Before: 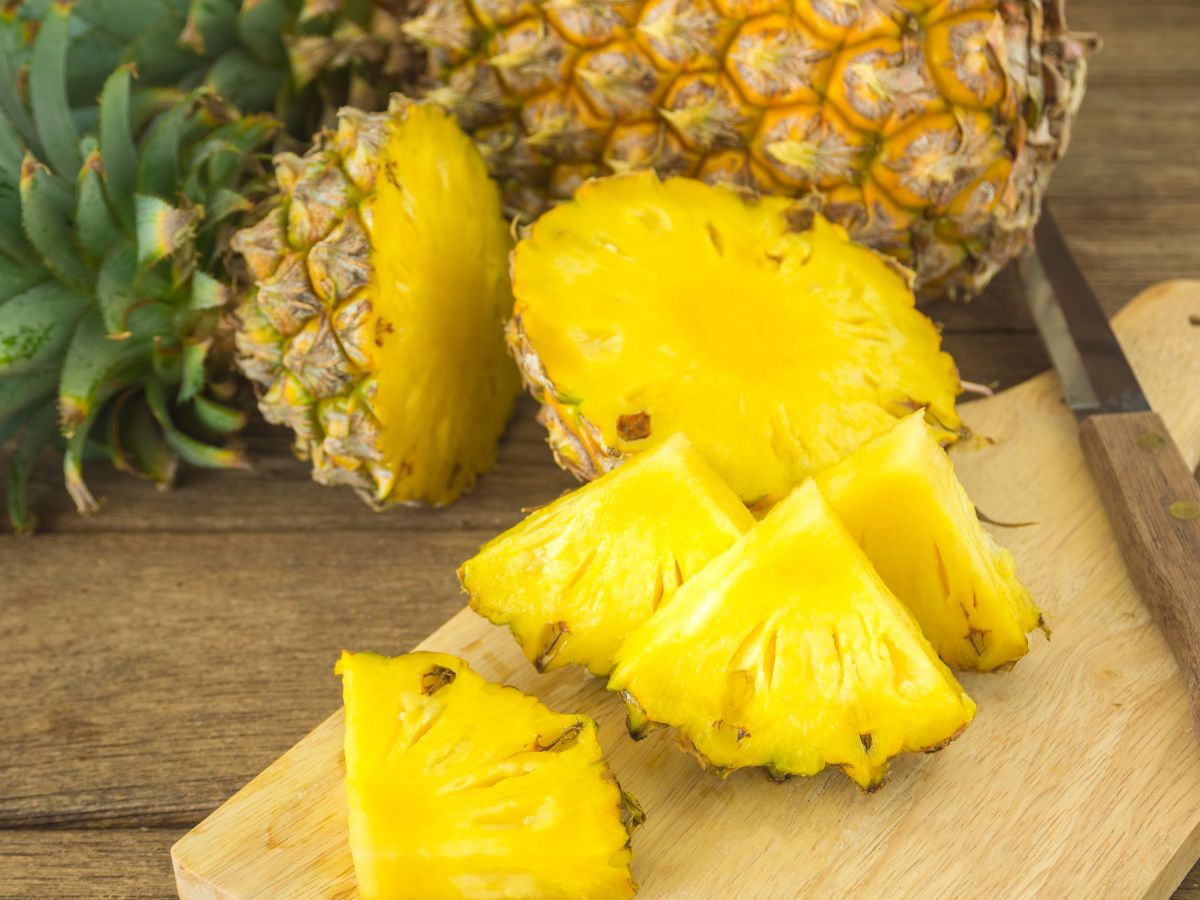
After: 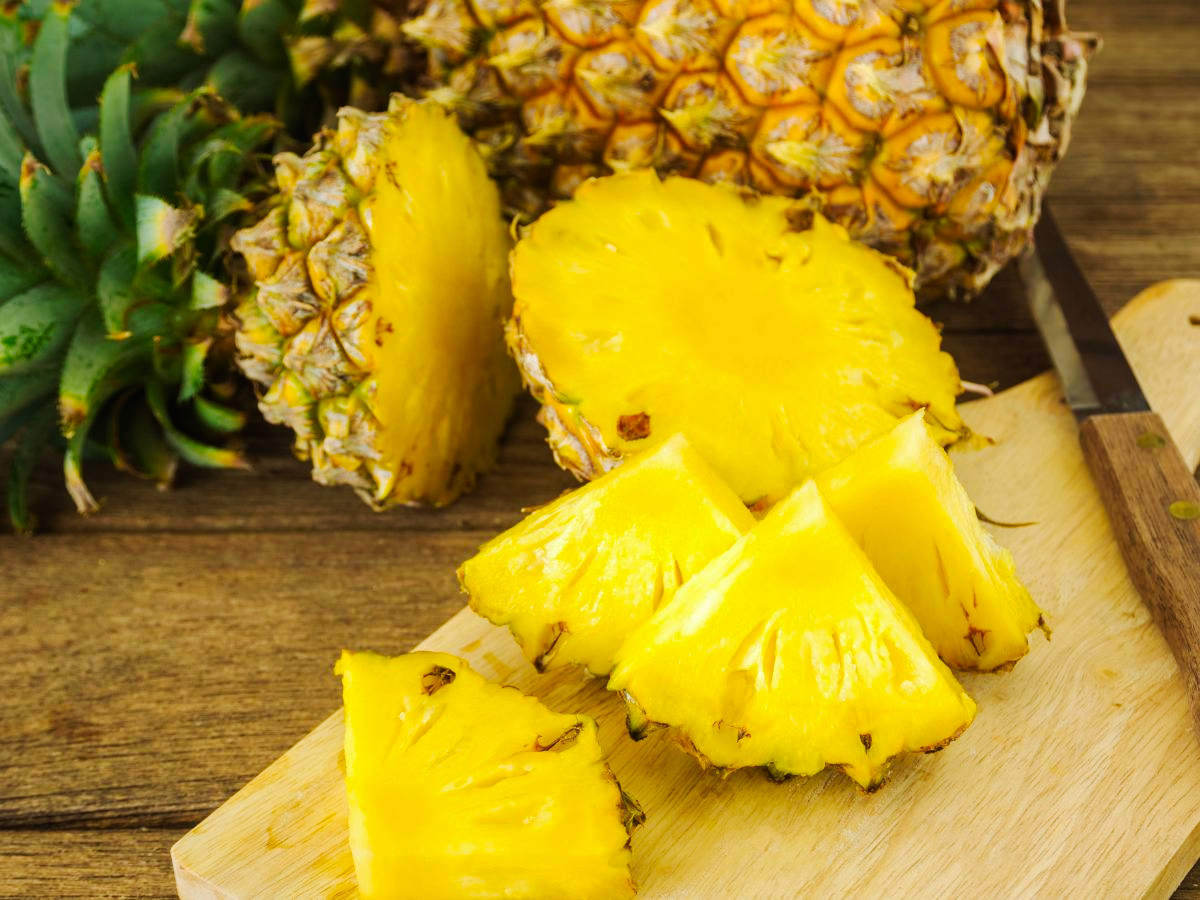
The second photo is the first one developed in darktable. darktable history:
tone curve: curves: ch0 [(0, 0) (0.003, 0.007) (0.011, 0.008) (0.025, 0.007) (0.044, 0.009) (0.069, 0.012) (0.1, 0.02) (0.136, 0.035) (0.177, 0.06) (0.224, 0.104) (0.277, 0.16) (0.335, 0.228) (0.399, 0.308) (0.468, 0.418) (0.543, 0.525) (0.623, 0.635) (0.709, 0.723) (0.801, 0.802) (0.898, 0.889) (1, 1)], preserve colors none
